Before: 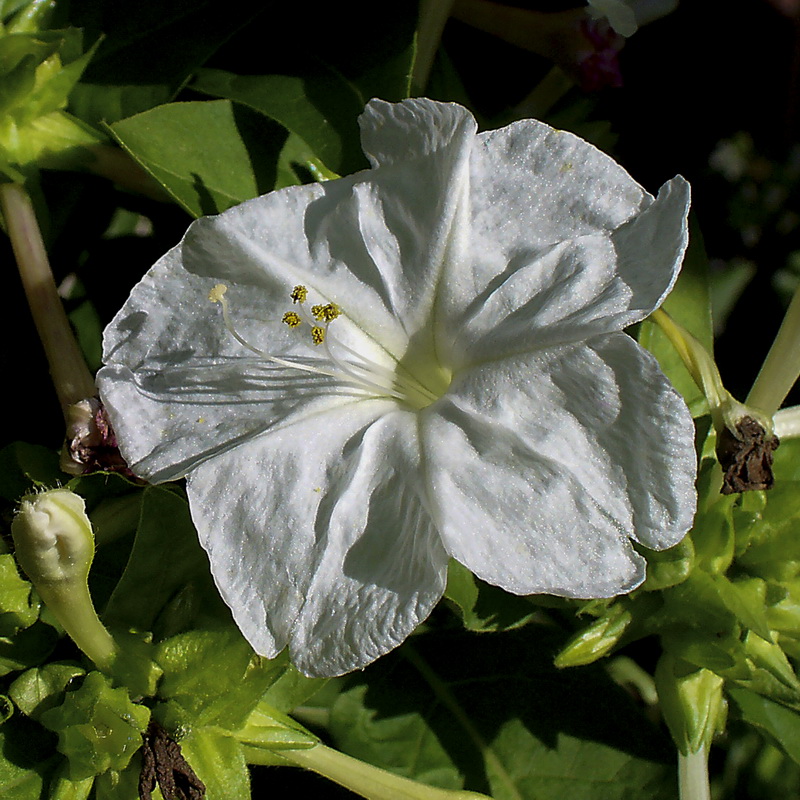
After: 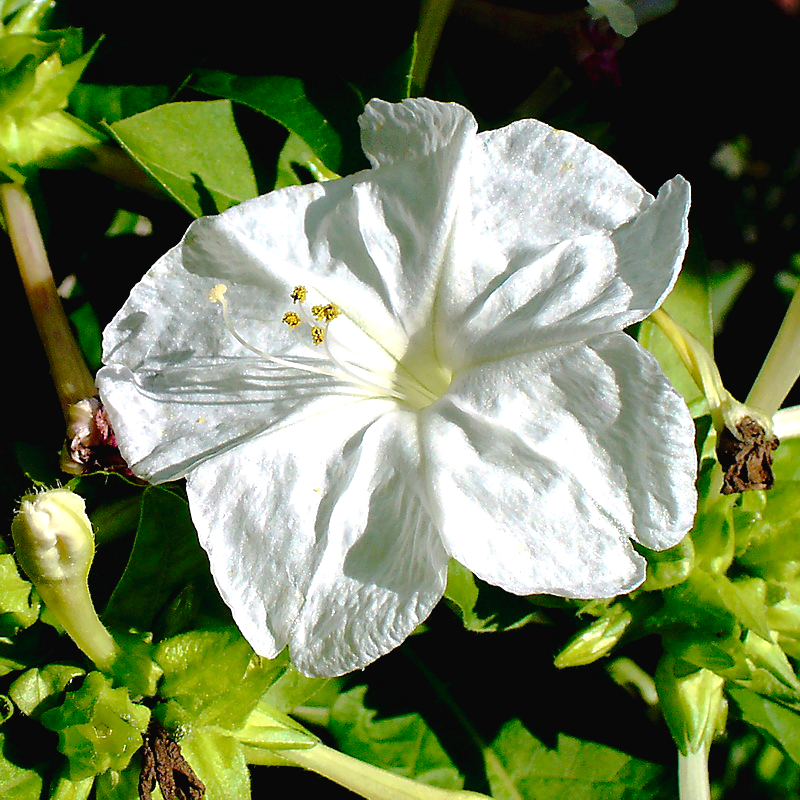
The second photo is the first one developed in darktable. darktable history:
exposure: black level correction 0, exposure 1 EV, compensate exposure bias true, compensate highlight preservation false
tone curve: curves: ch0 [(0, 0) (0.003, 0.021) (0.011, 0.021) (0.025, 0.021) (0.044, 0.033) (0.069, 0.053) (0.1, 0.08) (0.136, 0.114) (0.177, 0.171) (0.224, 0.246) (0.277, 0.332) (0.335, 0.424) (0.399, 0.496) (0.468, 0.561) (0.543, 0.627) (0.623, 0.685) (0.709, 0.741) (0.801, 0.813) (0.898, 0.902) (1, 1)], preserve colors none
